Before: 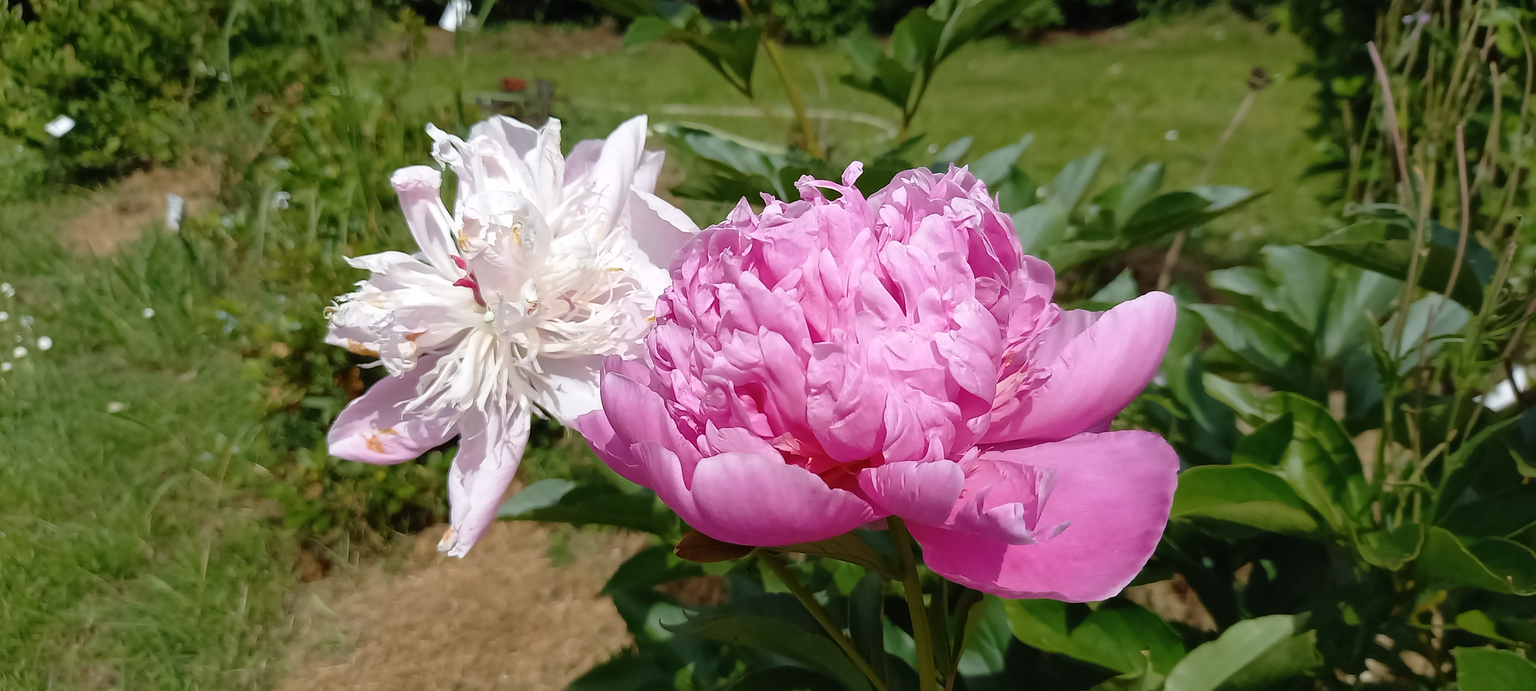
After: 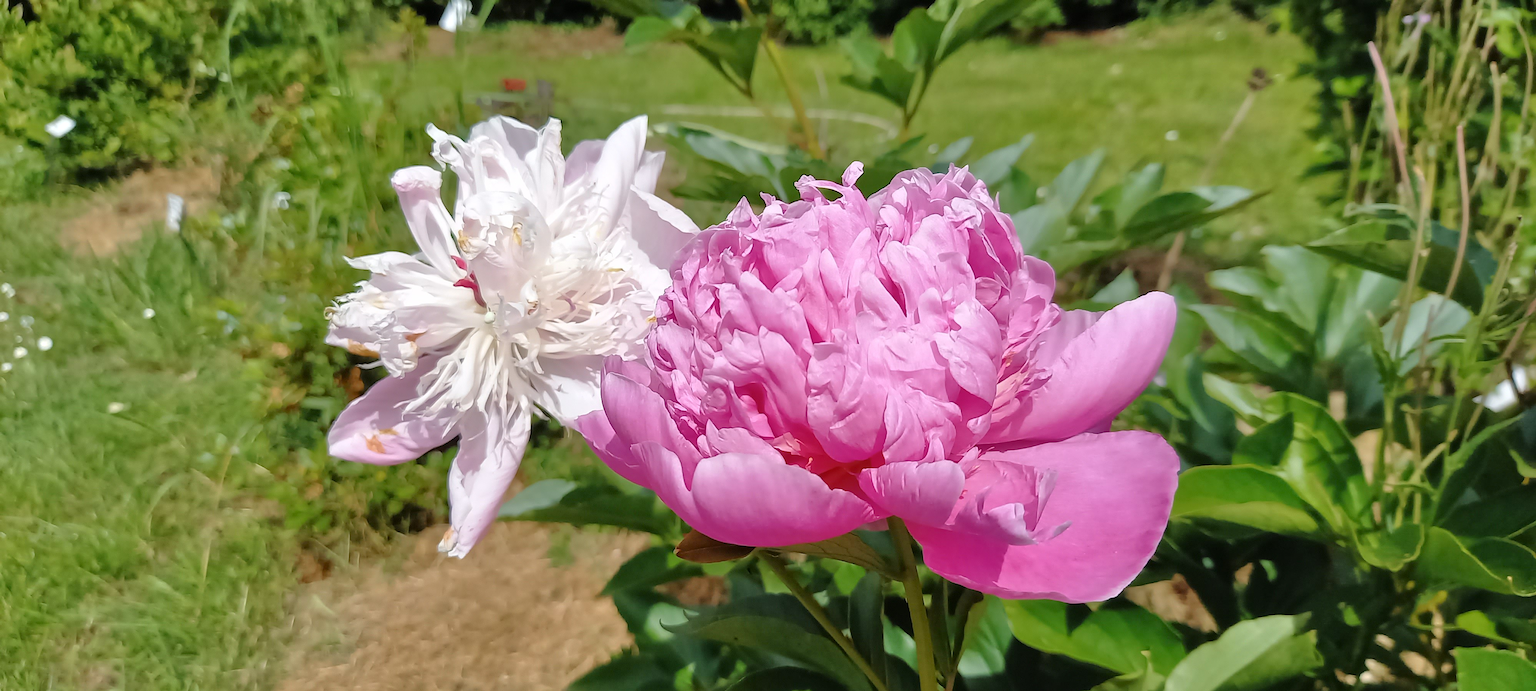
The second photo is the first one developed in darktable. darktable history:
tone equalizer: -7 EV 0.164 EV, -6 EV 0.613 EV, -5 EV 1.15 EV, -4 EV 1.33 EV, -3 EV 1.12 EV, -2 EV 0.6 EV, -1 EV 0.151 EV
